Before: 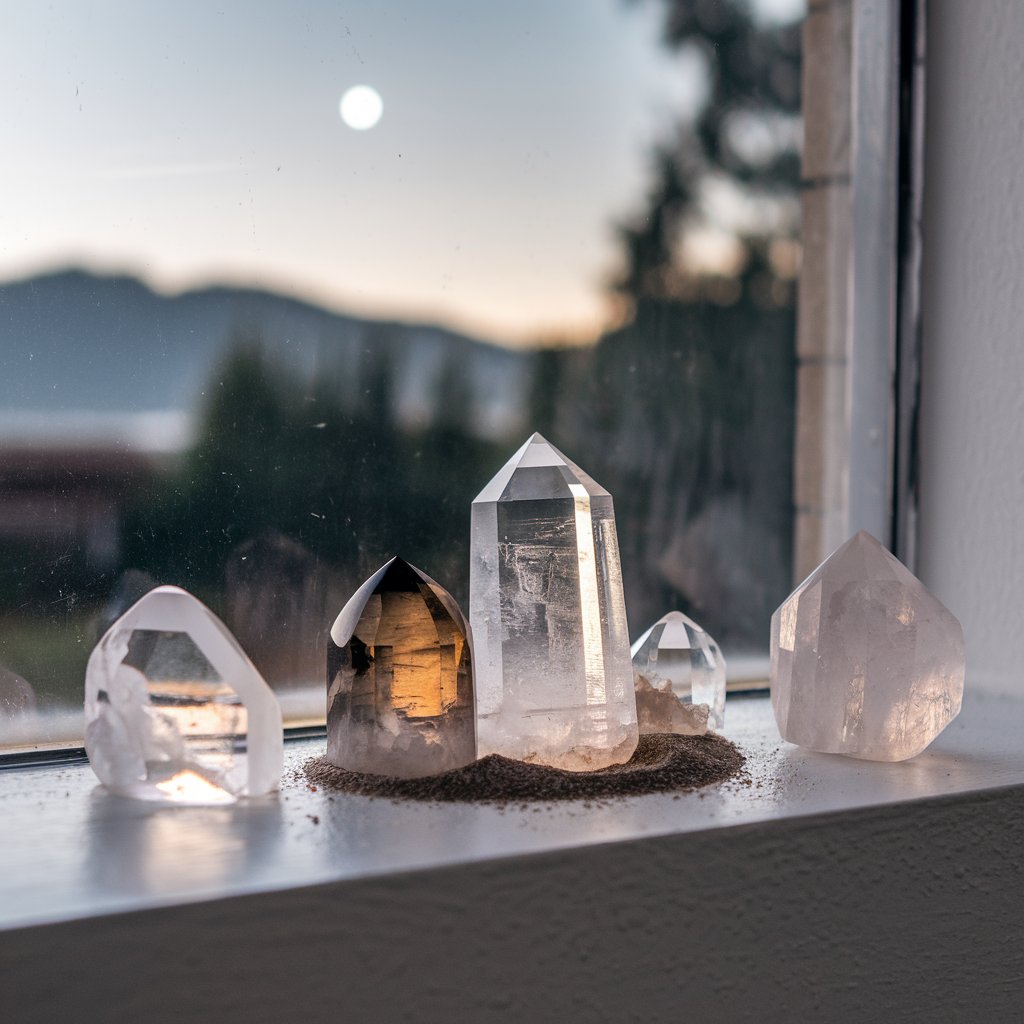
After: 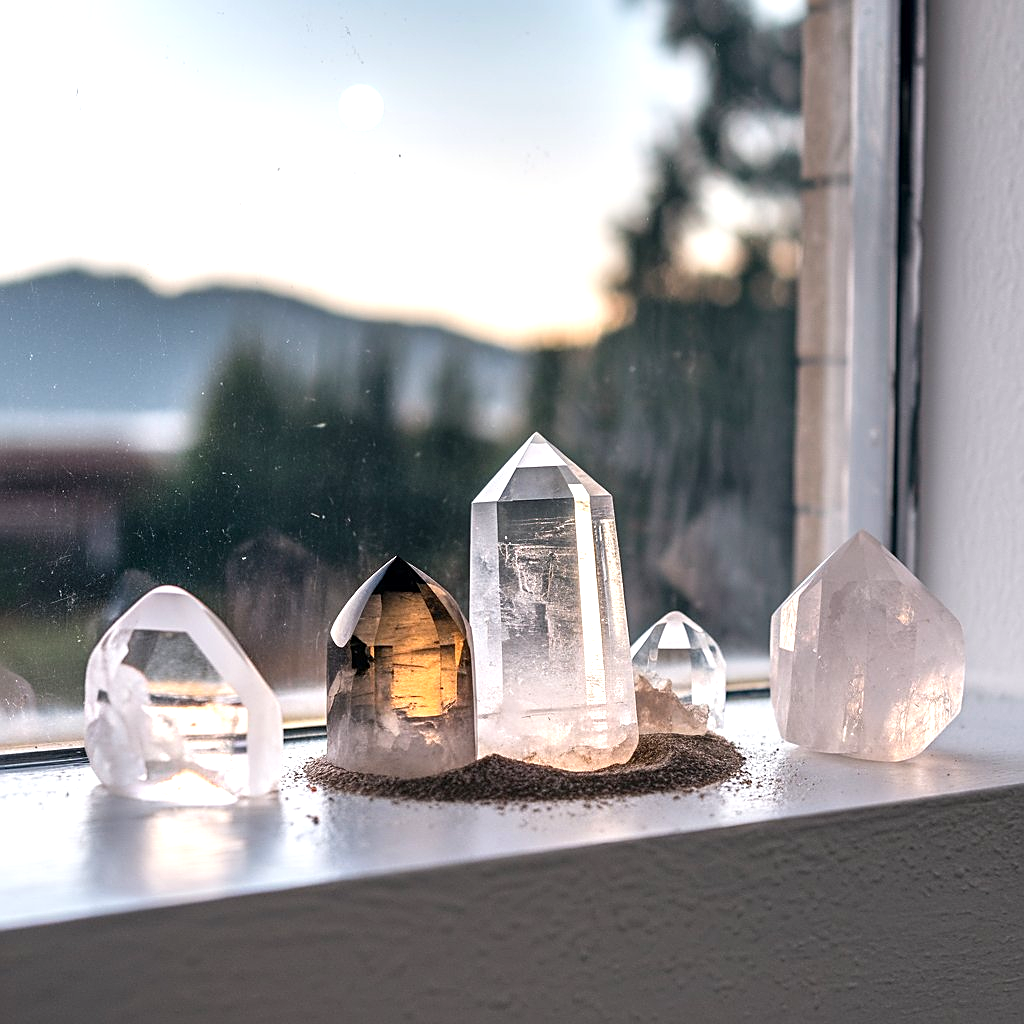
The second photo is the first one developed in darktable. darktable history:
sharpen: on, module defaults
exposure: exposure 0.785 EV, compensate highlight preservation false
